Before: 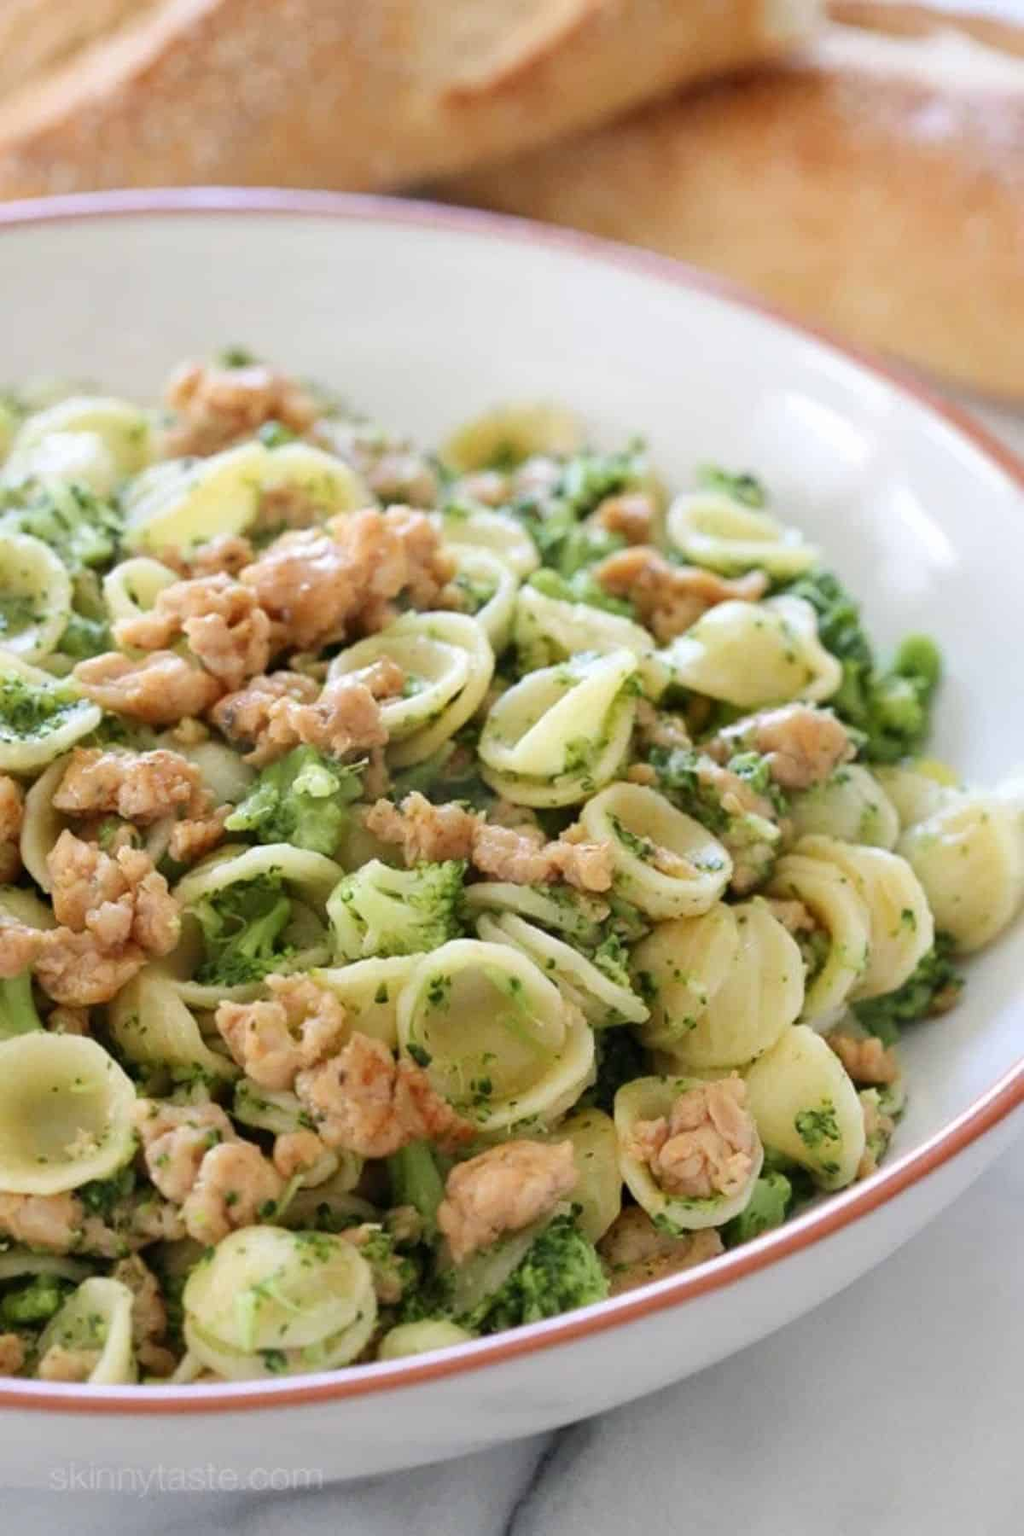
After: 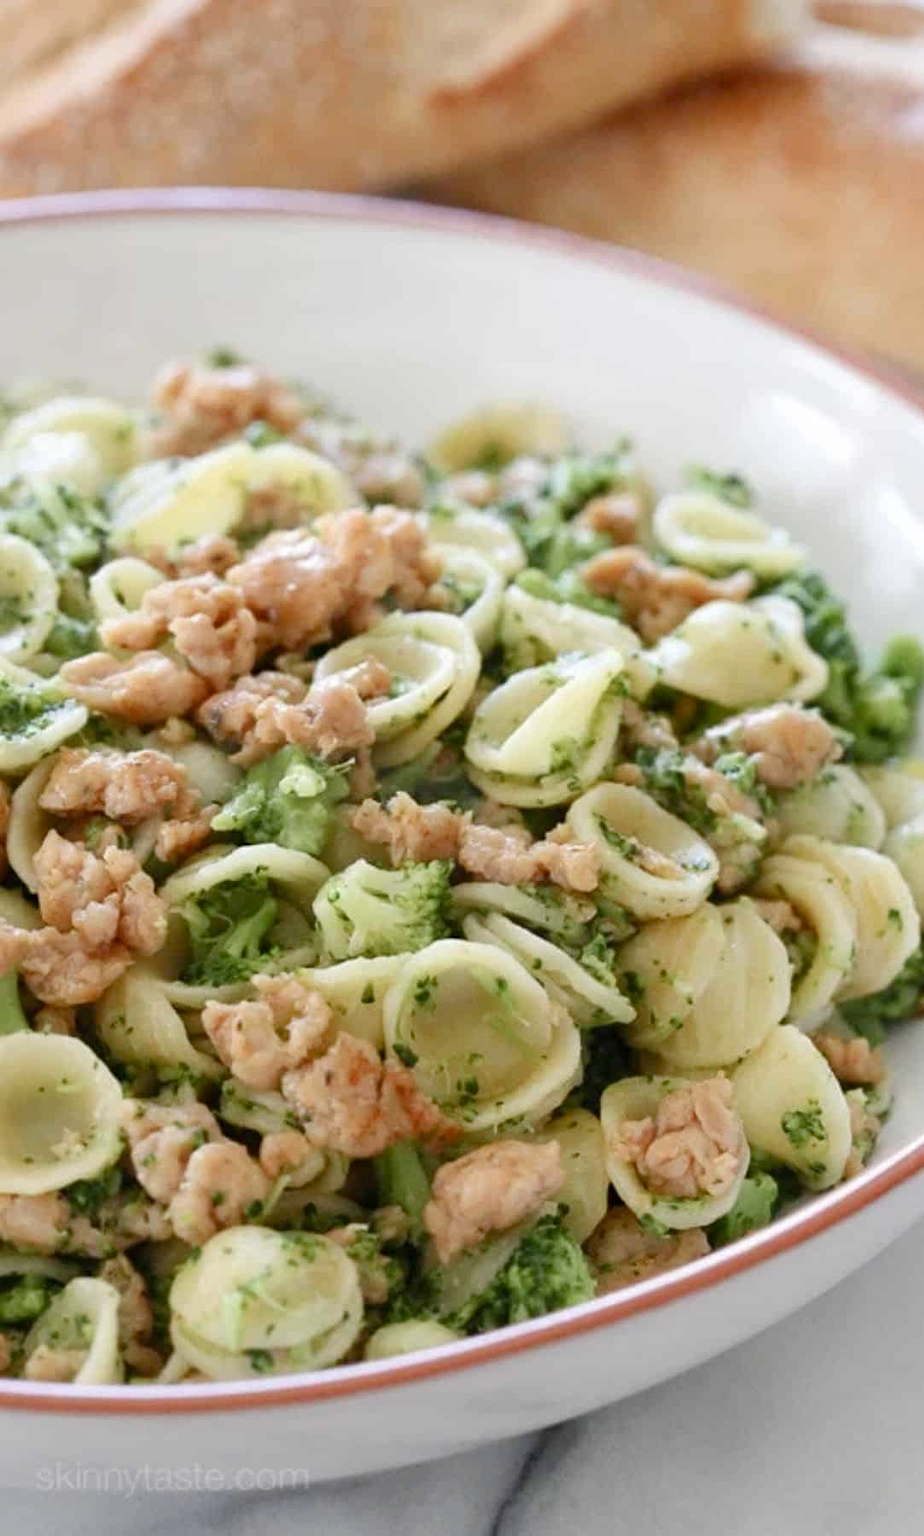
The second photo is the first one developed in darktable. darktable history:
crop and rotate: left 1.363%, right 8.367%
color balance rgb: perceptual saturation grading › global saturation -0.11%, perceptual saturation grading › highlights -14.604%, perceptual saturation grading › shadows 25.94%, global vibrance -23.554%
